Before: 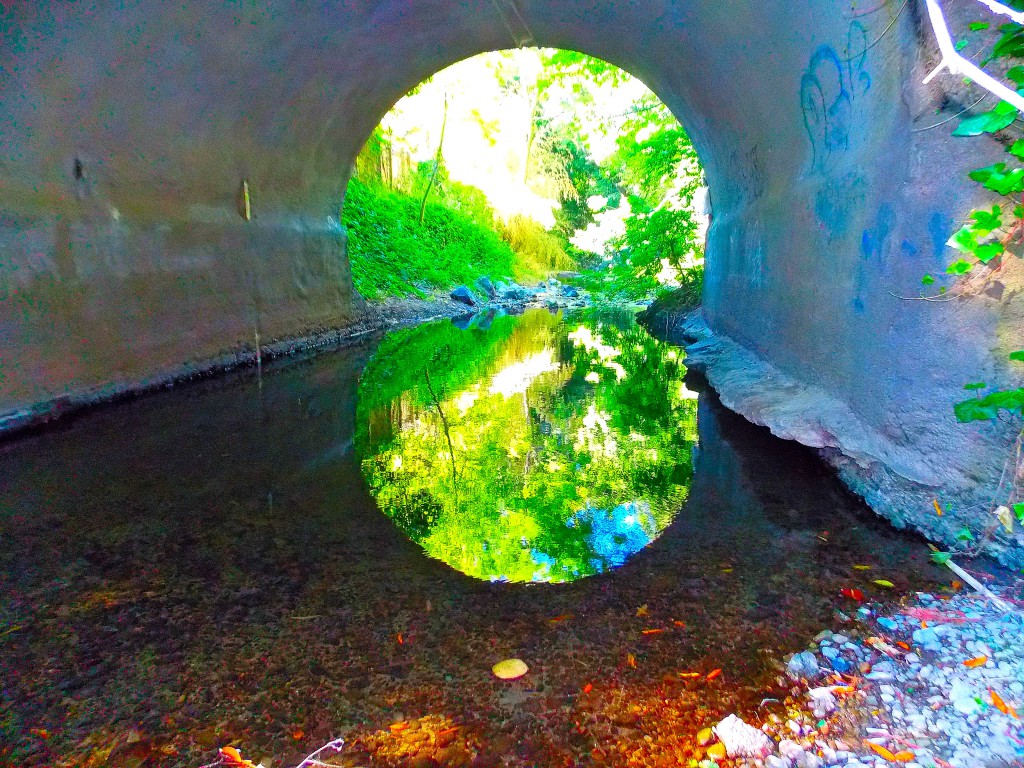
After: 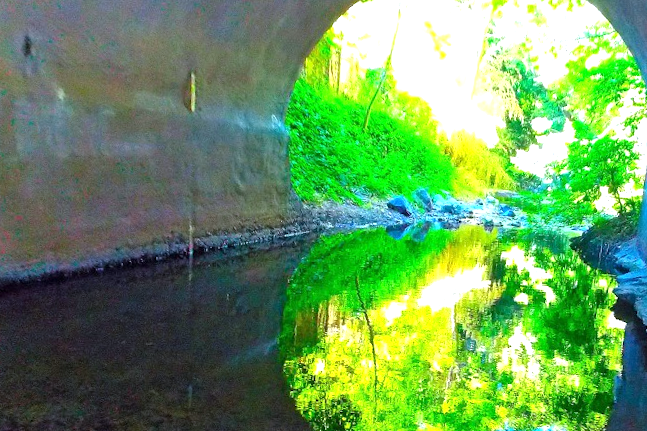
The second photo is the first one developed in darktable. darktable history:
white balance: red 0.967, blue 1.049
crop and rotate: angle -4.99°, left 2.122%, top 6.945%, right 27.566%, bottom 30.519%
exposure: exposure 0.564 EV, compensate highlight preservation false
